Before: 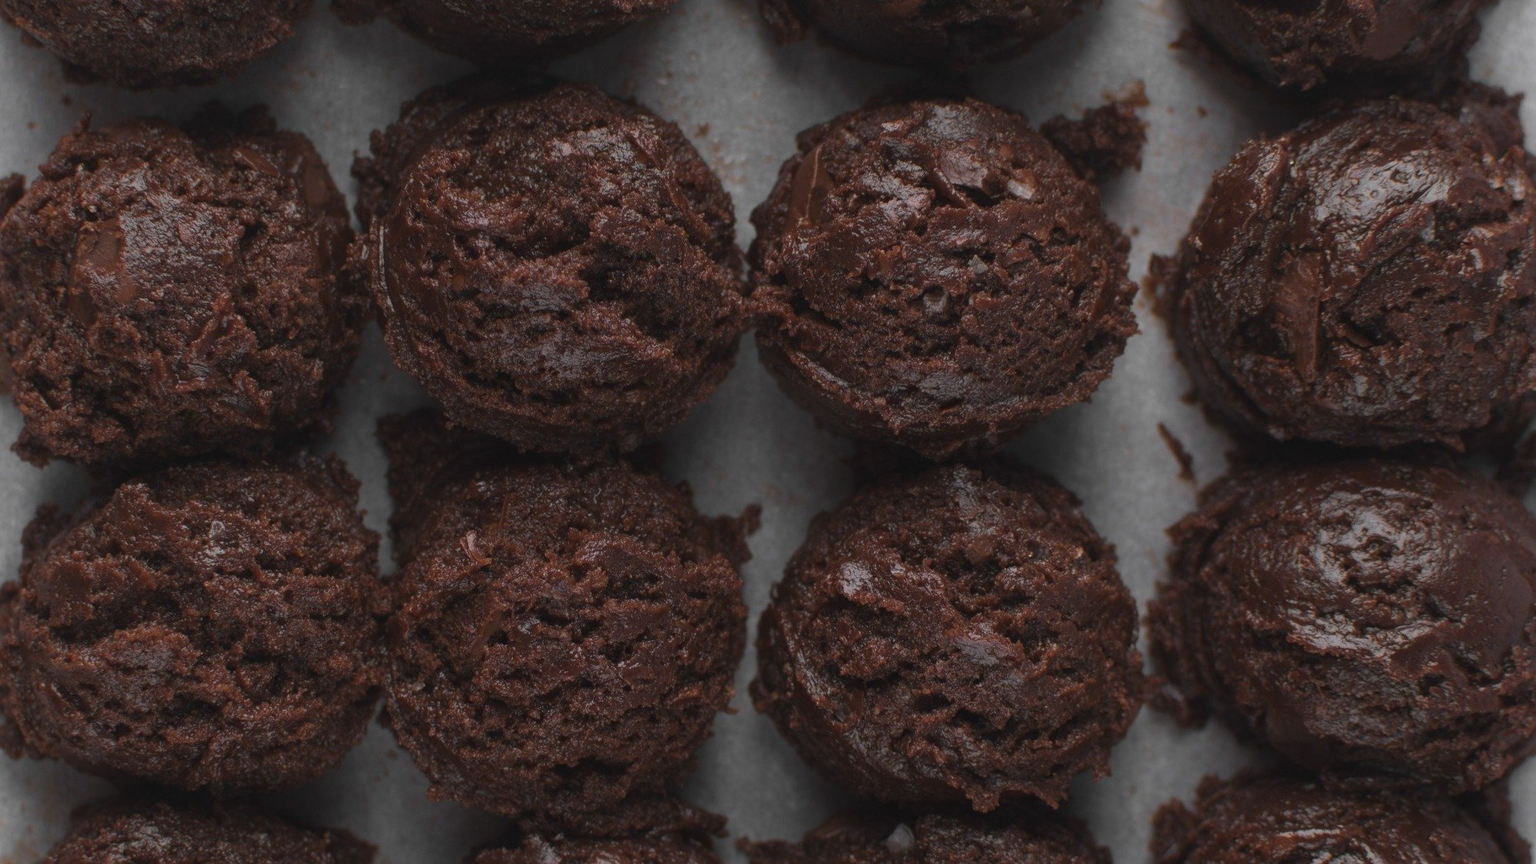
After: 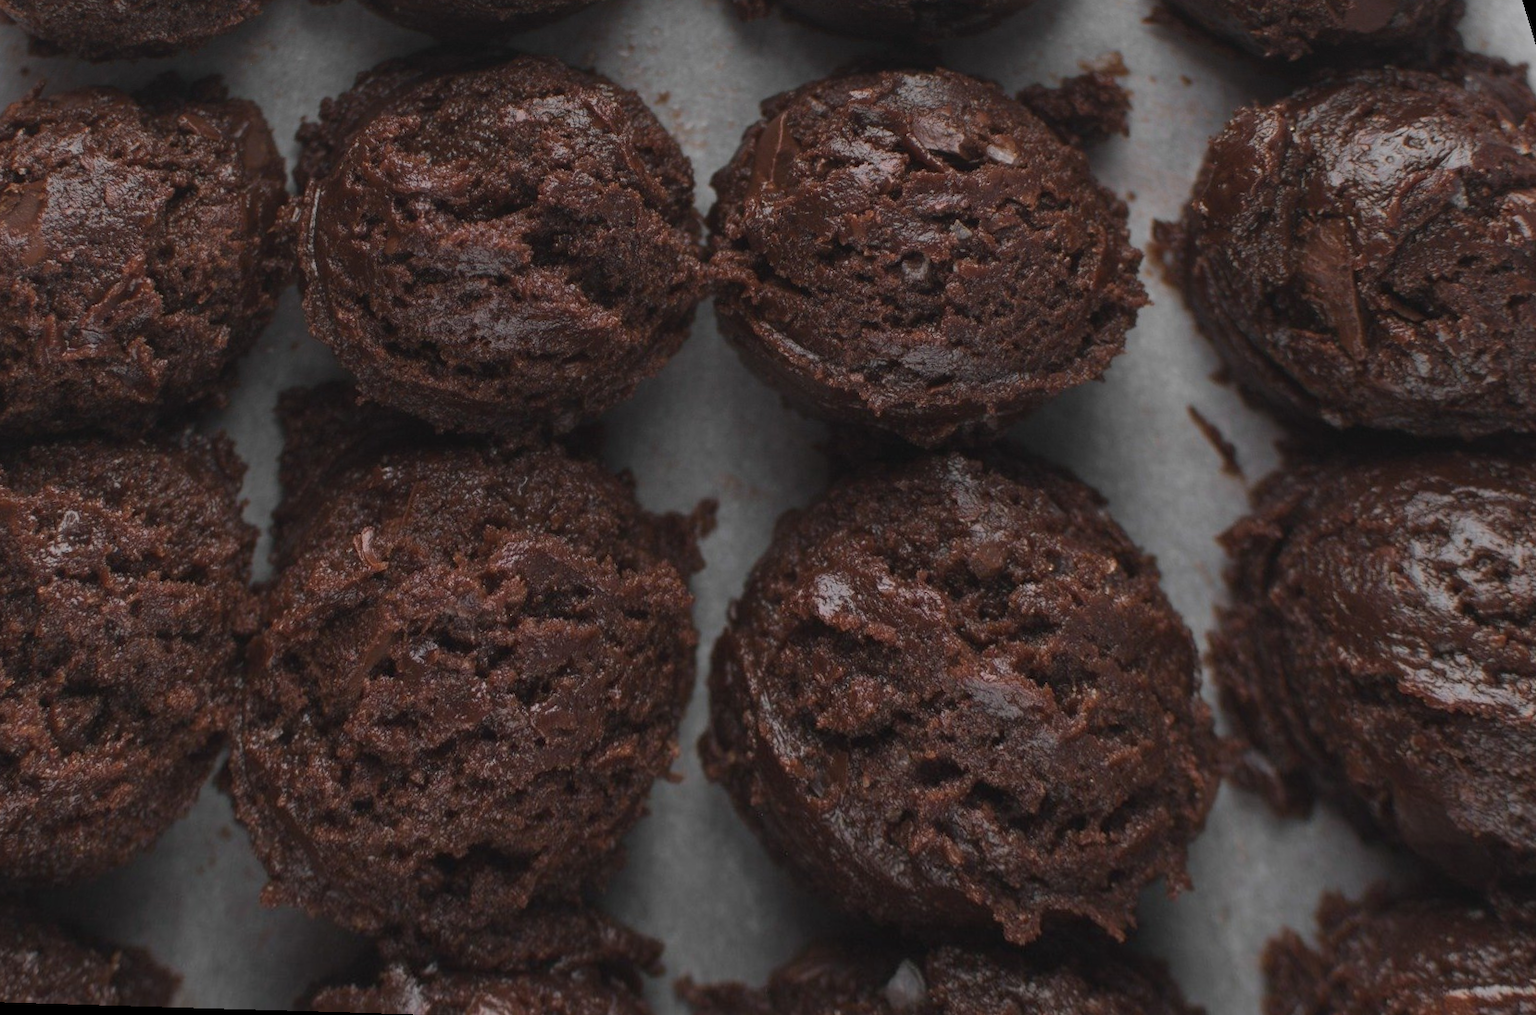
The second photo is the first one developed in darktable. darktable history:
shadows and highlights: shadows 24.5, highlights -78.15, soften with gaussian
rotate and perspective: rotation 0.72°, lens shift (vertical) -0.352, lens shift (horizontal) -0.051, crop left 0.152, crop right 0.859, crop top 0.019, crop bottom 0.964
